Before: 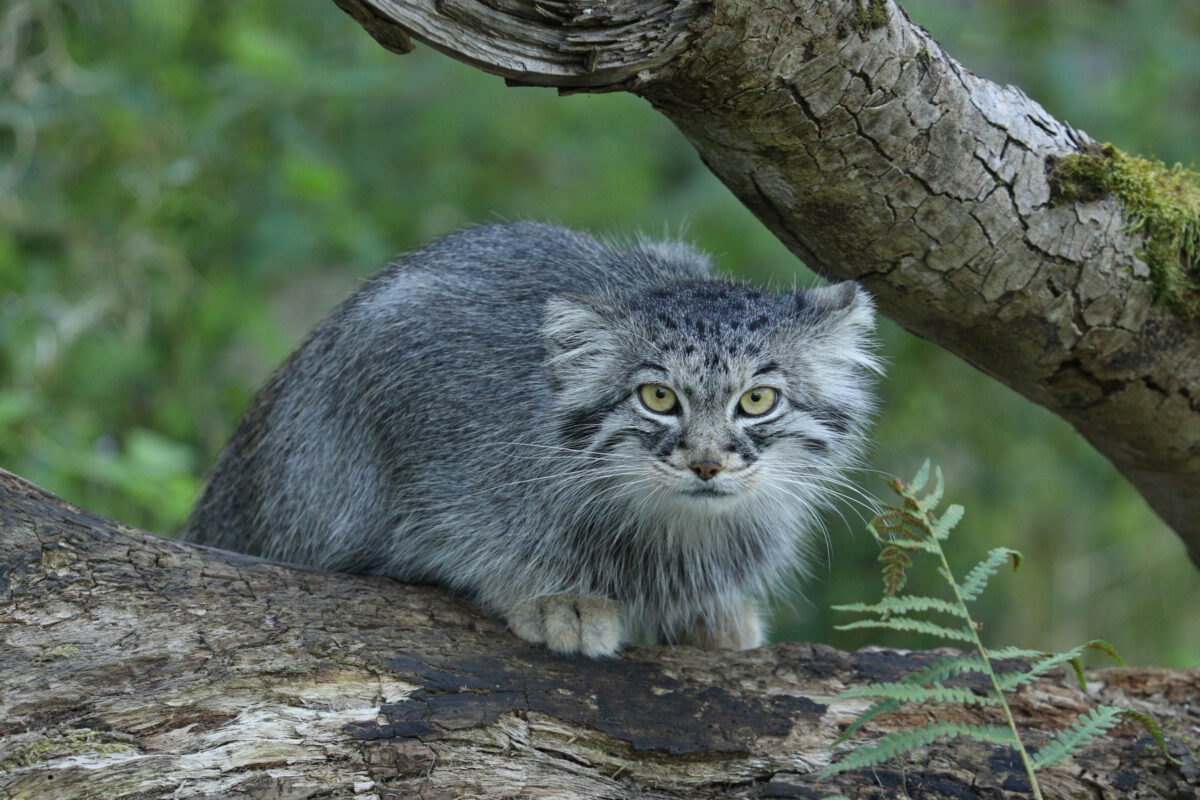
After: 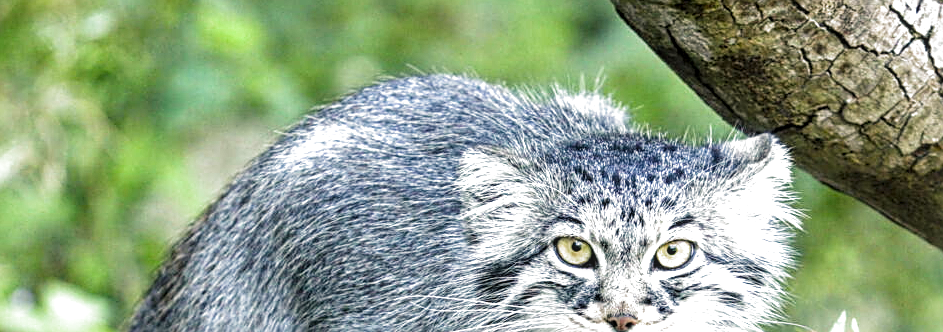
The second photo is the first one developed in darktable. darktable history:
filmic rgb: black relative exposure -8.2 EV, white relative exposure 2.2 EV, threshold 3 EV, hardness 7.11, latitude 75%, contrast 1.325, highlights saturation mix -2%, shadows ↔ highlights balance 30%, preserve chrominance RGB euclidean norm, color science v5 (2021), contrast in shadows safe, contrast in highlights safe, enable highlight reconstruction true
exposure: black level correction 0.001, exposure 1.05 EV, compensate exposure bias true, compensate highlight preservation false
local contrast: detail 130%
shadows and highlights: radius 93.07, shadows -14.46, white point adjustment 0.23, highlights 31.48, compress 48.23%, highlights color adjustment 52.79%, soften with gaussian
sharpen: on, module defaults
color balance rgb: shadows lift › chroma 2%, shadows lift › hue 247.2°, power › chroma 0.3%, power › hue 25.2°, highlights gain › chroma 3%, highlights gain › hue 60°, global offset › luminance 0.75%, perceptual saturation grading › global saturation 20%, perceptual saturation grading › highlights -20%, perceptual saturation grading › shadows 30%, global vibrance 20%
crop: left 7.036%, top 18.398%, right 14.379%, bottom 40.043%
